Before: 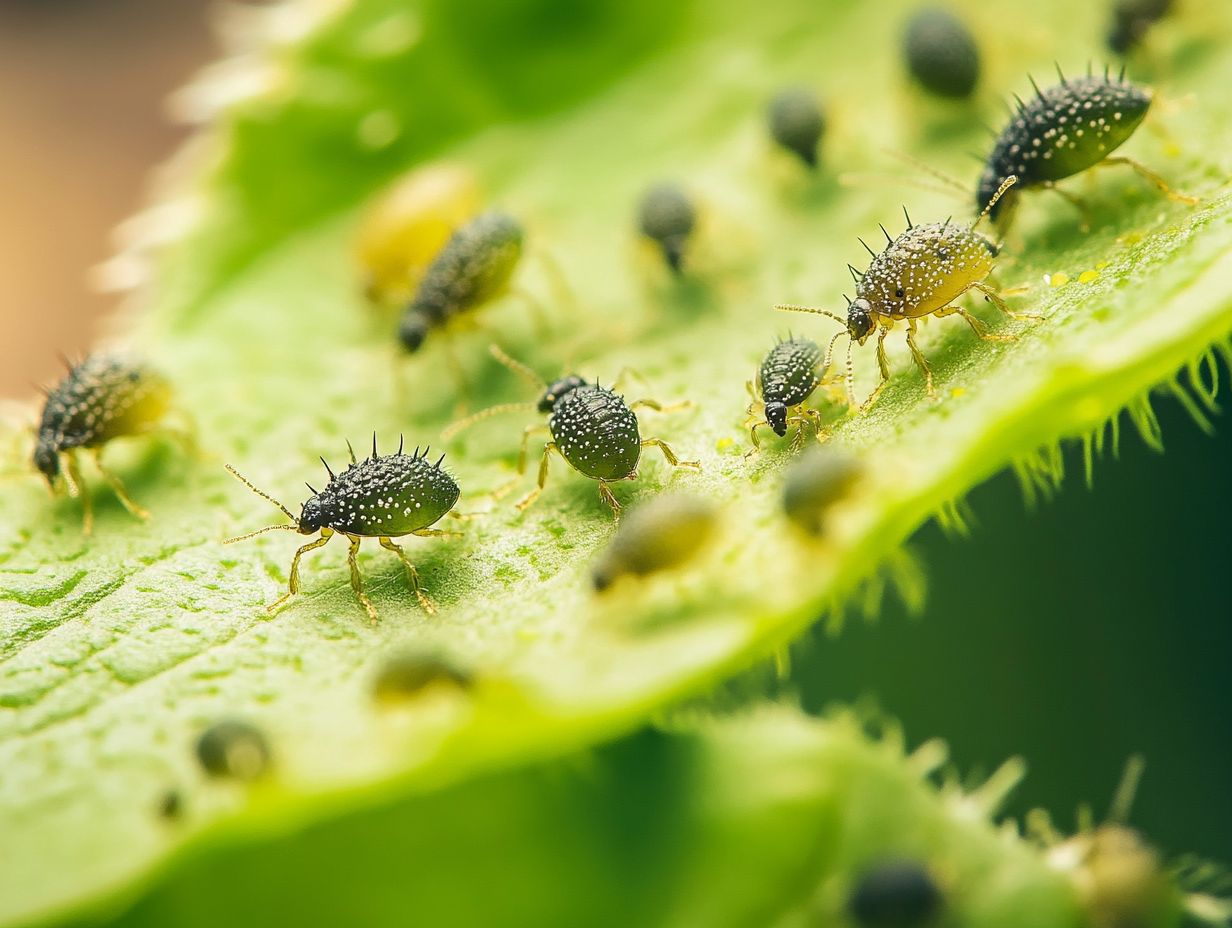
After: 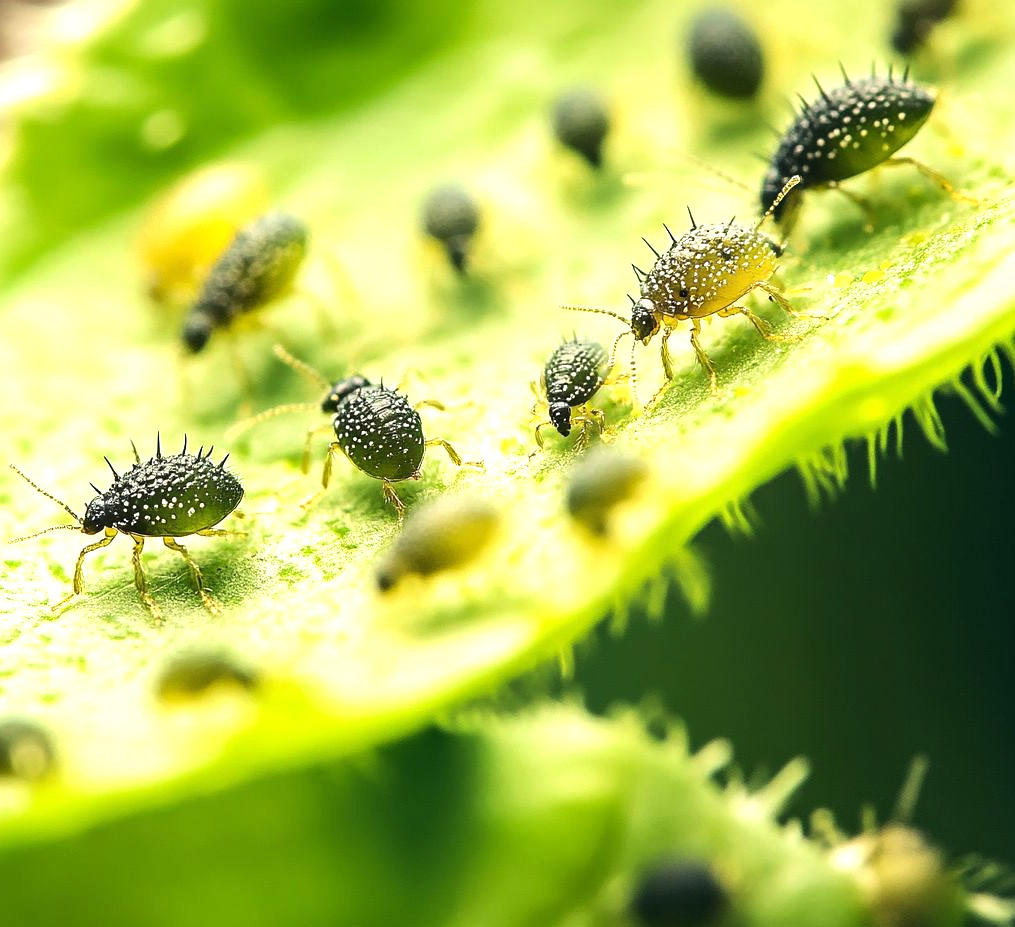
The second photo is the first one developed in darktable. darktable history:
tone equalizer: -8 EV -0.75 EV, -7 EV -0.7 EV, -6 EV -0.6 EV, -5 EV -0.4 EV, -3 EV 0.4 EV, -2 EV 0.6 EV, -1 EV 0.7 EV, +0 EV 0.75 EV, edges refinement/feathering 500, mask exposure compensation -1.57 EV, preserve details no
crop: left 17.582%, bottom 0.031%
